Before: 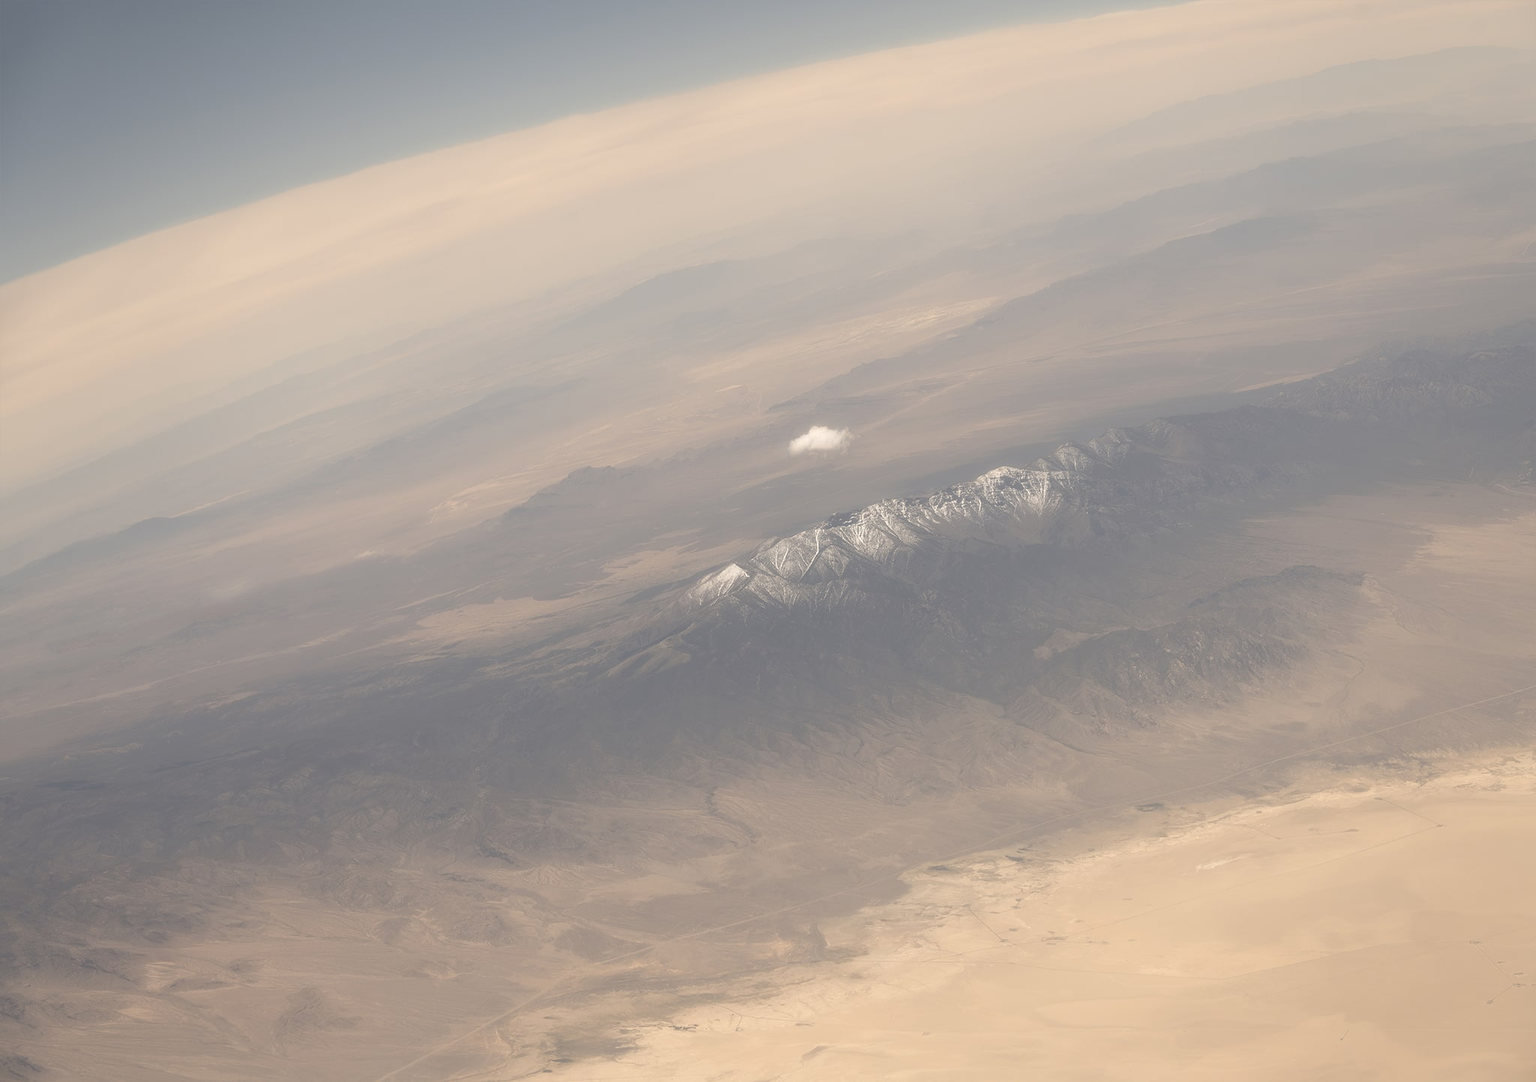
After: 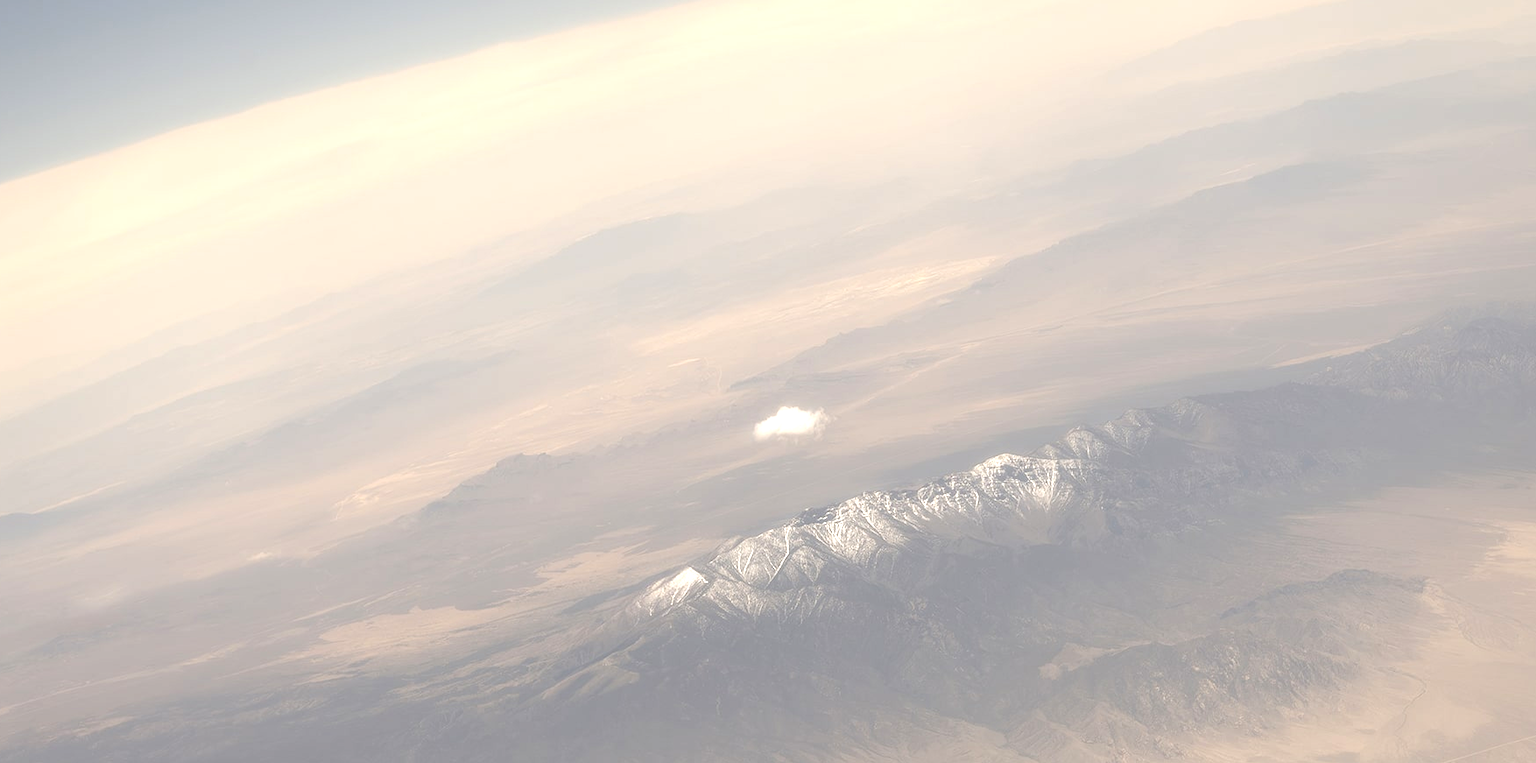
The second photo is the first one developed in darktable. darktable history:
crop and rotate: left 9.345%, top 7.22%, right 4.982%, bottom 32.331%
exposure: black level correction 0, exposure 0.7 EV, compensate exposure bias true, compensate highlight preservation false
